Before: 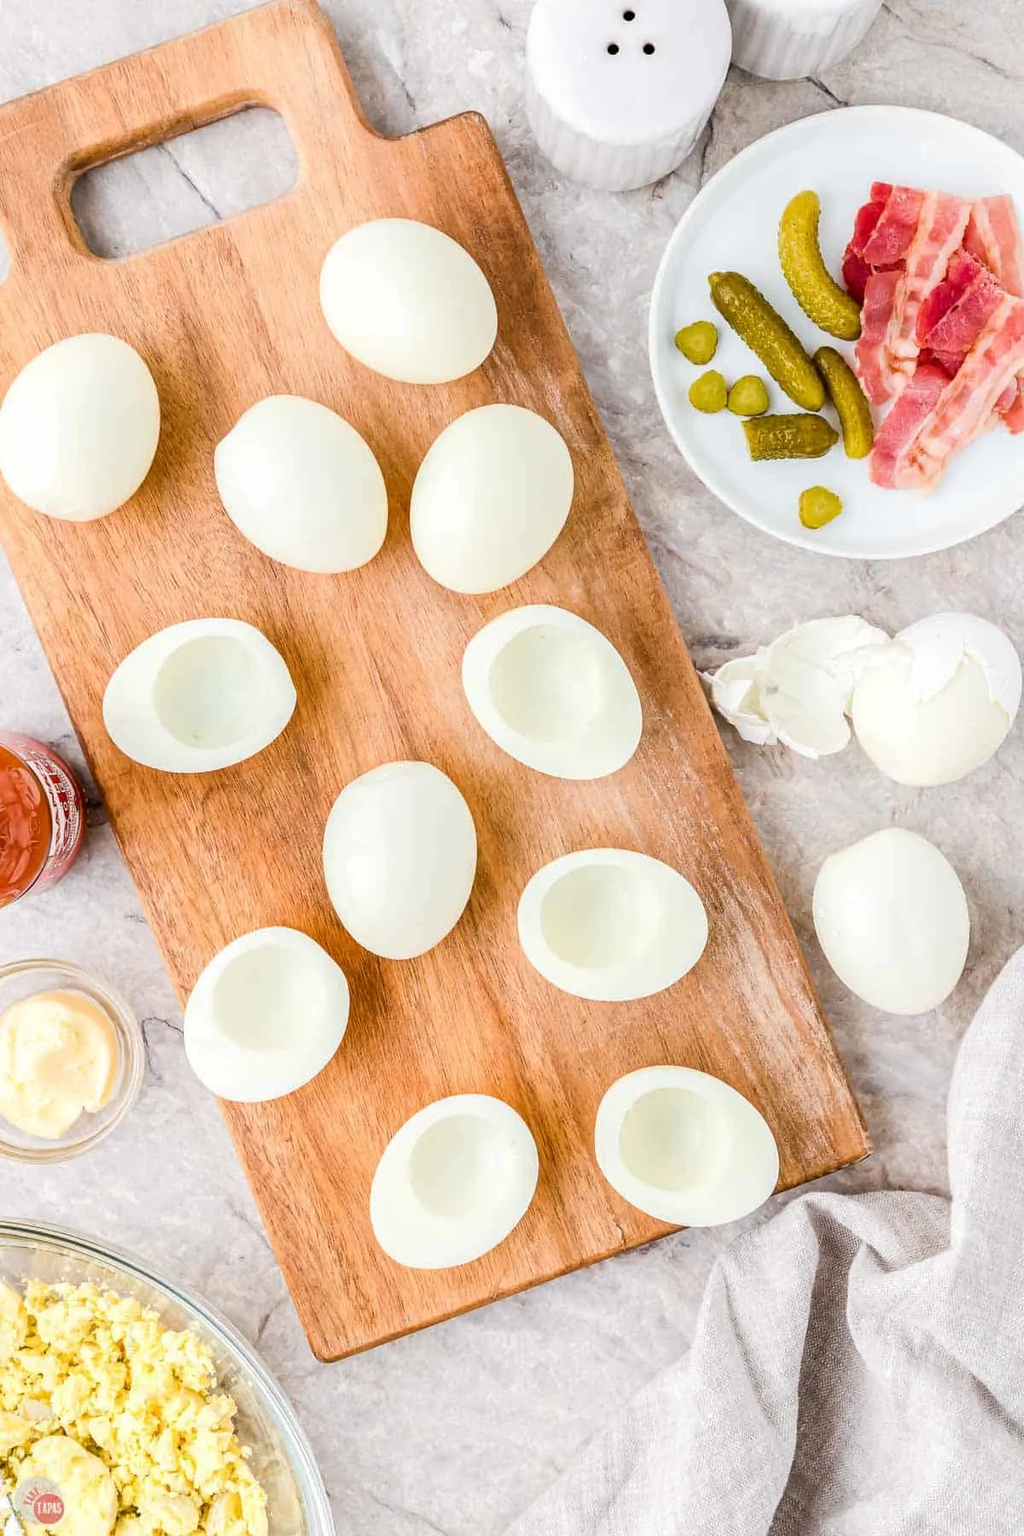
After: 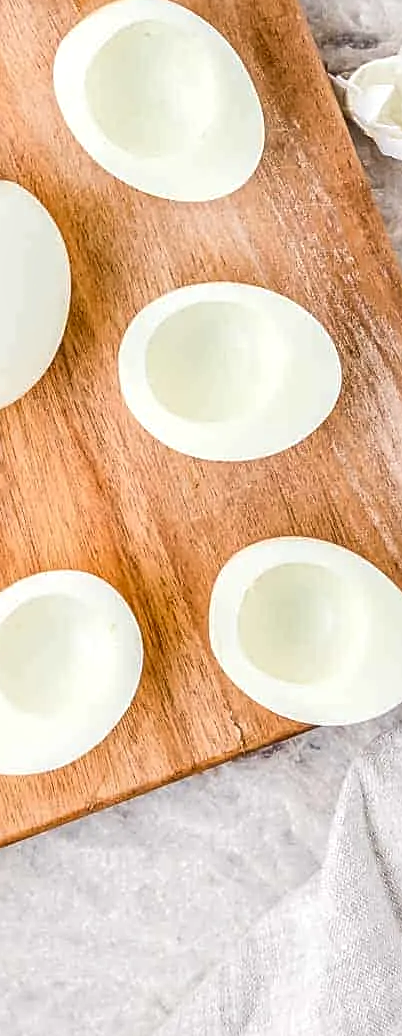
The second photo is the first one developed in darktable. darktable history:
sharpen: on, module defaults
local contrast: on, module defaults
crop: left 40.728%, top 39.607%, right 25.698%, bottom 2.818%
